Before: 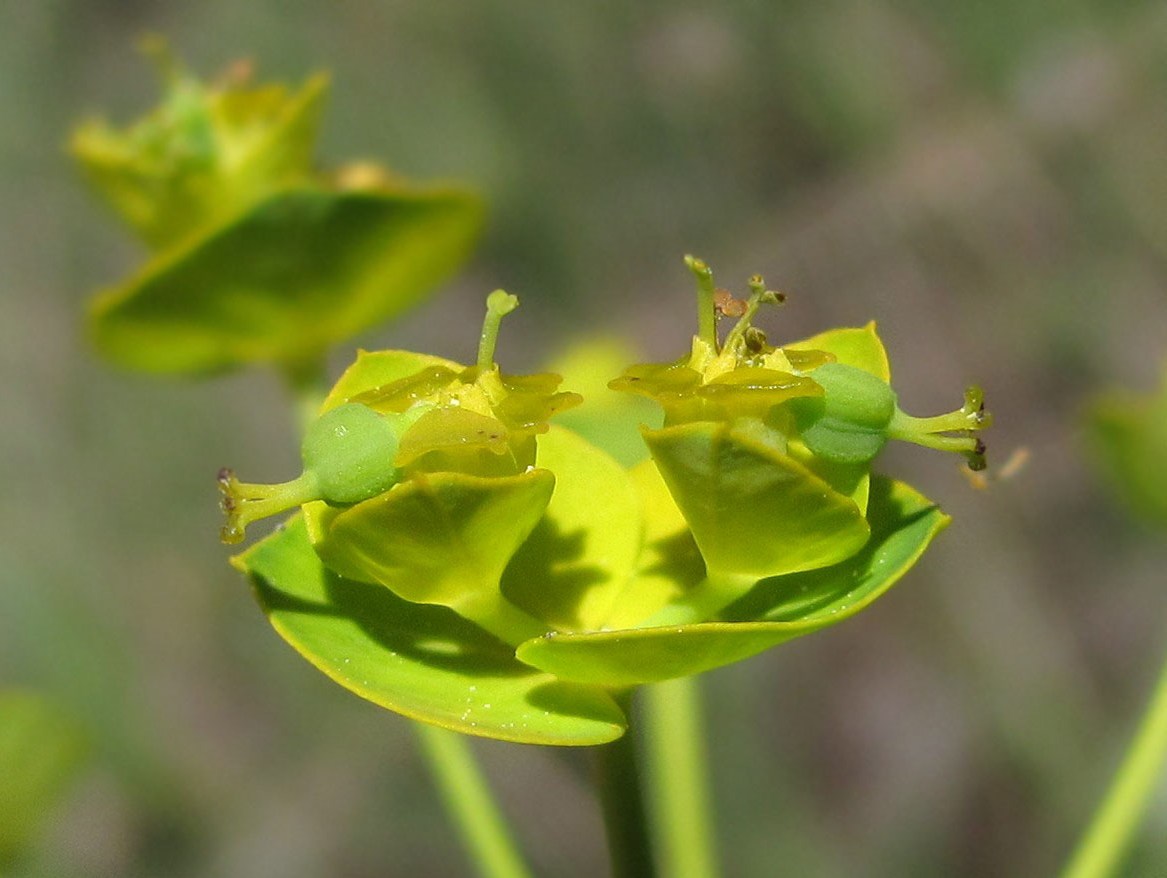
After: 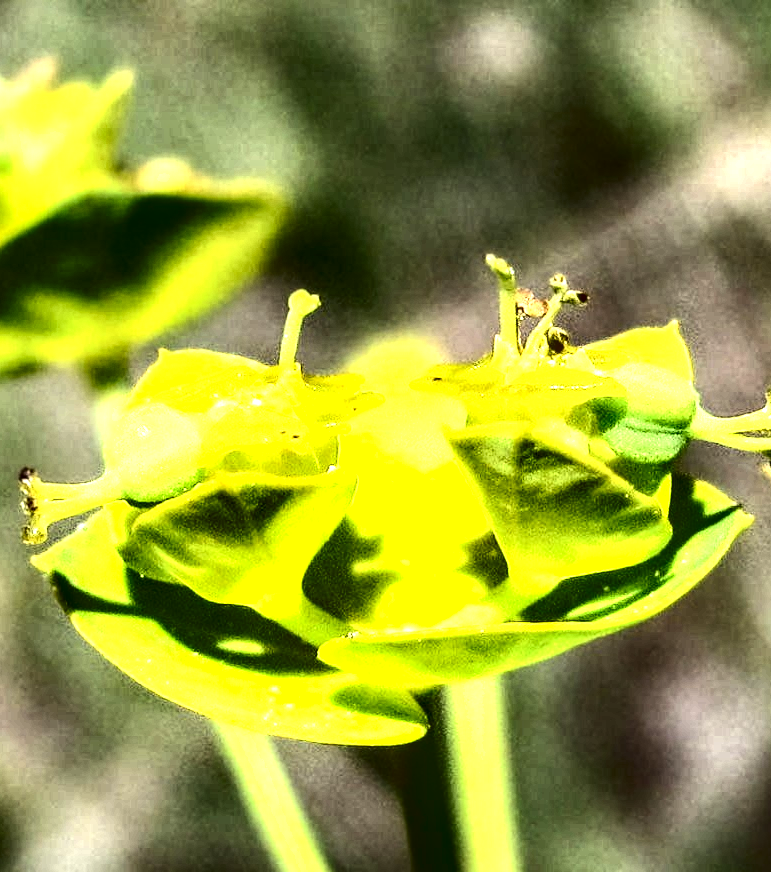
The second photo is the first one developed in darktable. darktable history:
base curve: curves: ch0 [(0, 0.036) (0.083, 0.04) (0.804, 1)]
exposure: black level correction 0, exposure 1.025 EV, compensate highlight preservation false
crop: left 17.028%, right 16.887%
local contrast: shadows 174%, detail 225%
contrast brightness saturation: contrast 0.319, brightness -0.065, saturation 0.165
tone curve: curves: ch0 [(0, 0) (0.003, 0.238) (0.011, 0.238) (0.025, 0.242) (0.044, 0.256) (0.069, 0.277) (0.1, 0.294) (0.136, 0.315) (0.177, 0.345) (0.224, 0.379) (0.277, 0.419) (0.335, 0.463) (0.399, 0.511) (0.468, 0.566) (0.543, 0.627) (0.623, 0.687) (0.709, 0.75) (0.801, 0.824) (0.898, 0.89) (1, 1)], color space Lab, independent channels, preserve colors none
